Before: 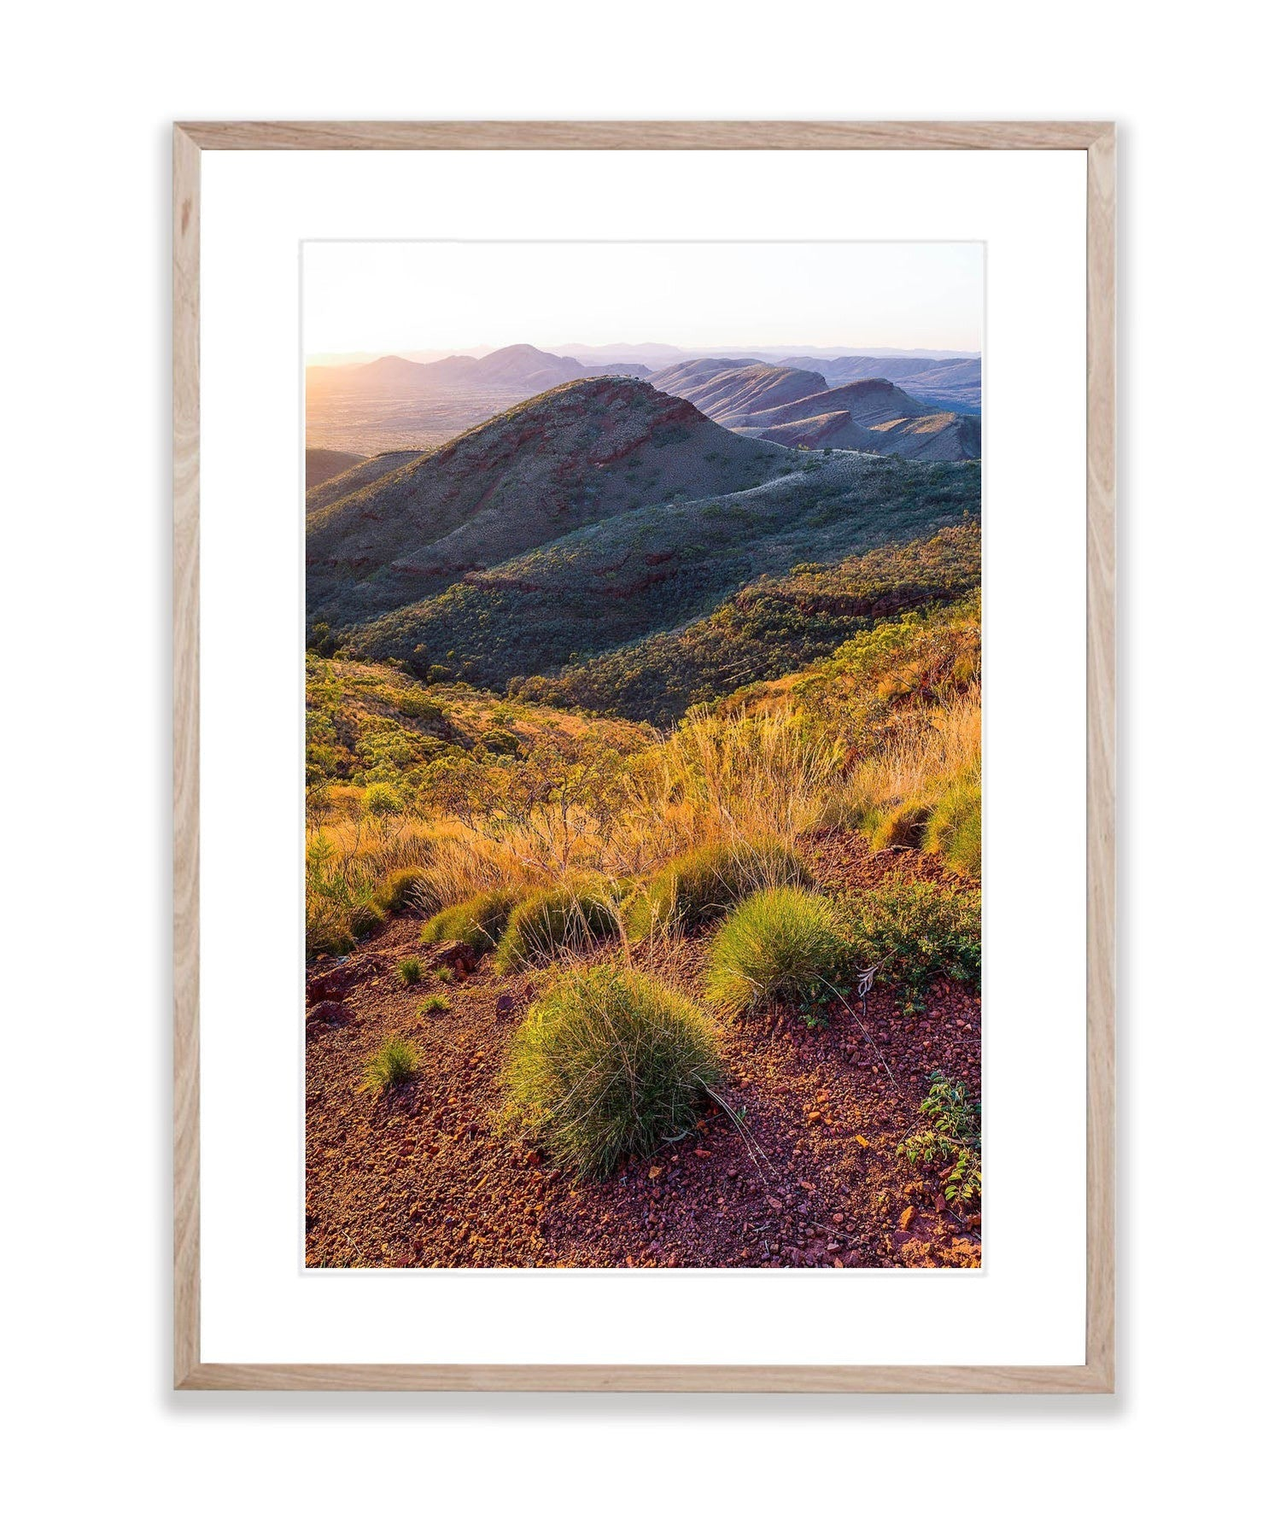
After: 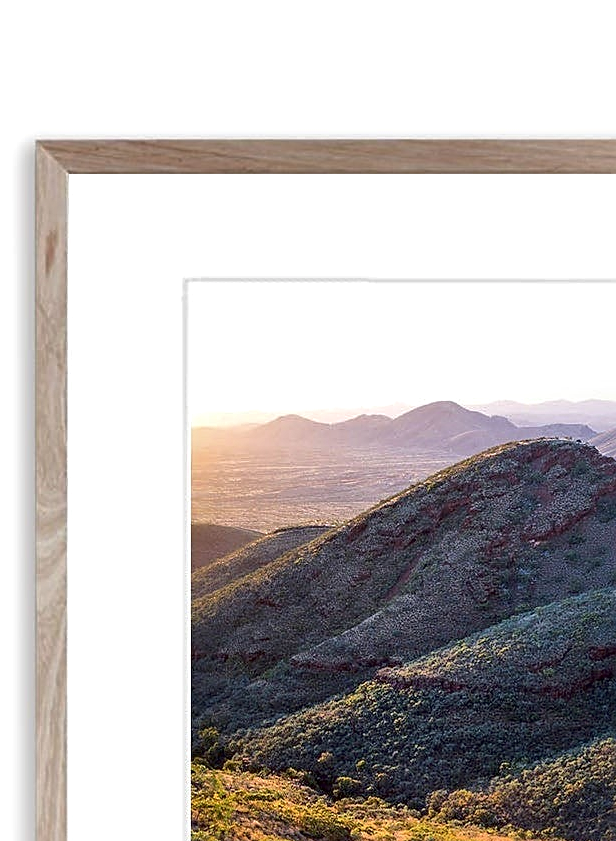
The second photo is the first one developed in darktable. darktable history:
local contrast: mode bilateral grid, contrast 69, coarseness 75, detail 181%, midtone range 0.2
sharpen: on, module defaults
exposure: compensate highlight preservation false
crop and rotate: left 11.185%, top 0.114%, right 47.677%, bottom 53.116%
